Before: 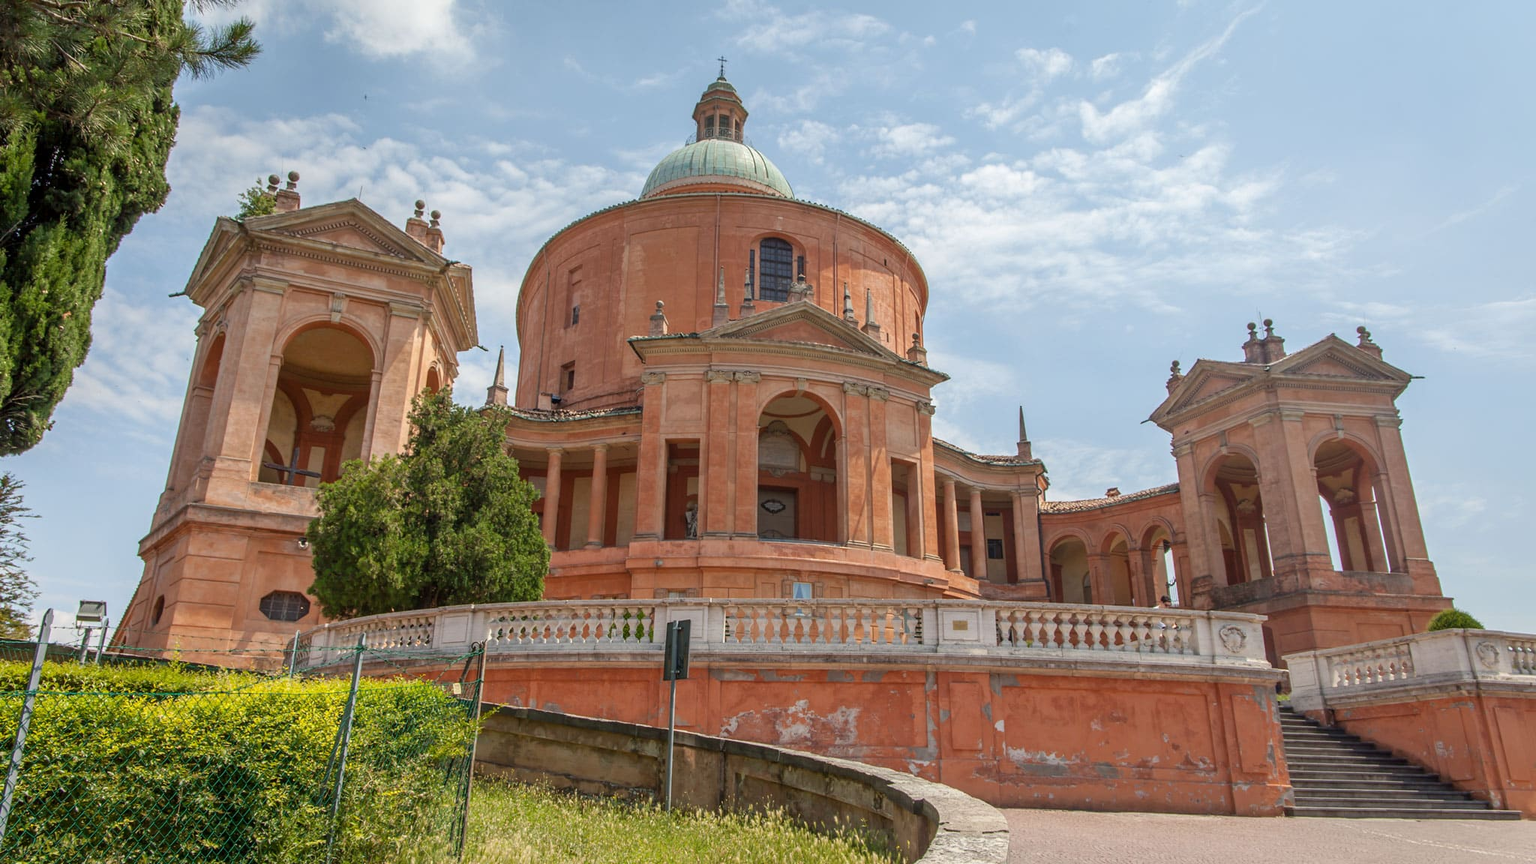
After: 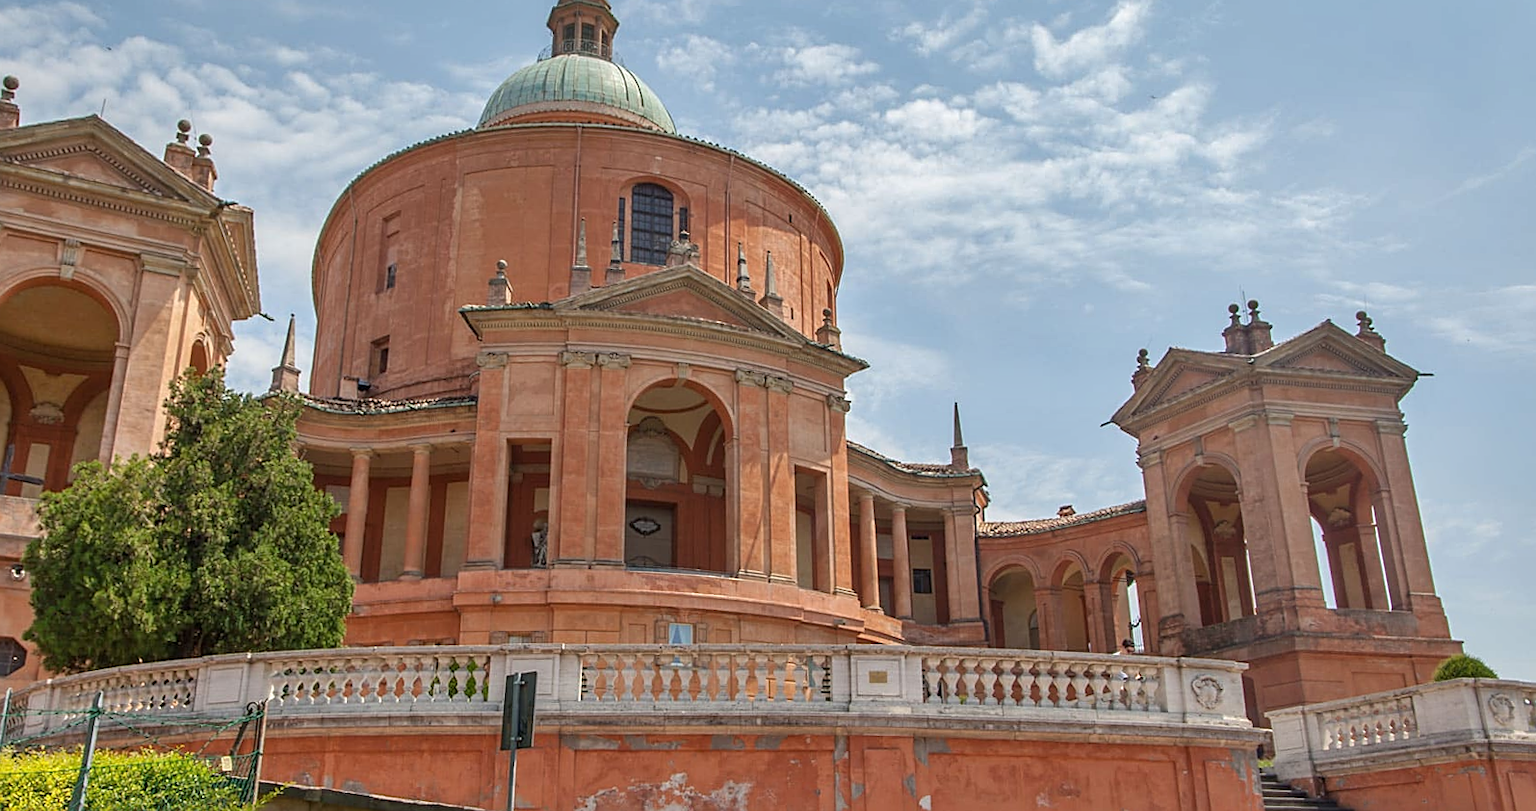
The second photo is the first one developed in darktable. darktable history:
sharpen: on, module defaults
rotate and perspective: rotation 0.679°, lens shift (horizontal) 0.136, crop left 0.009, crop right 0.991, crop top 0.078, crop bottom 0.95
crop and rotate: left 20.74%, top 7.912%, right 0.375%, bottom 13.378%
shadows and highlights: soften with gaussian
